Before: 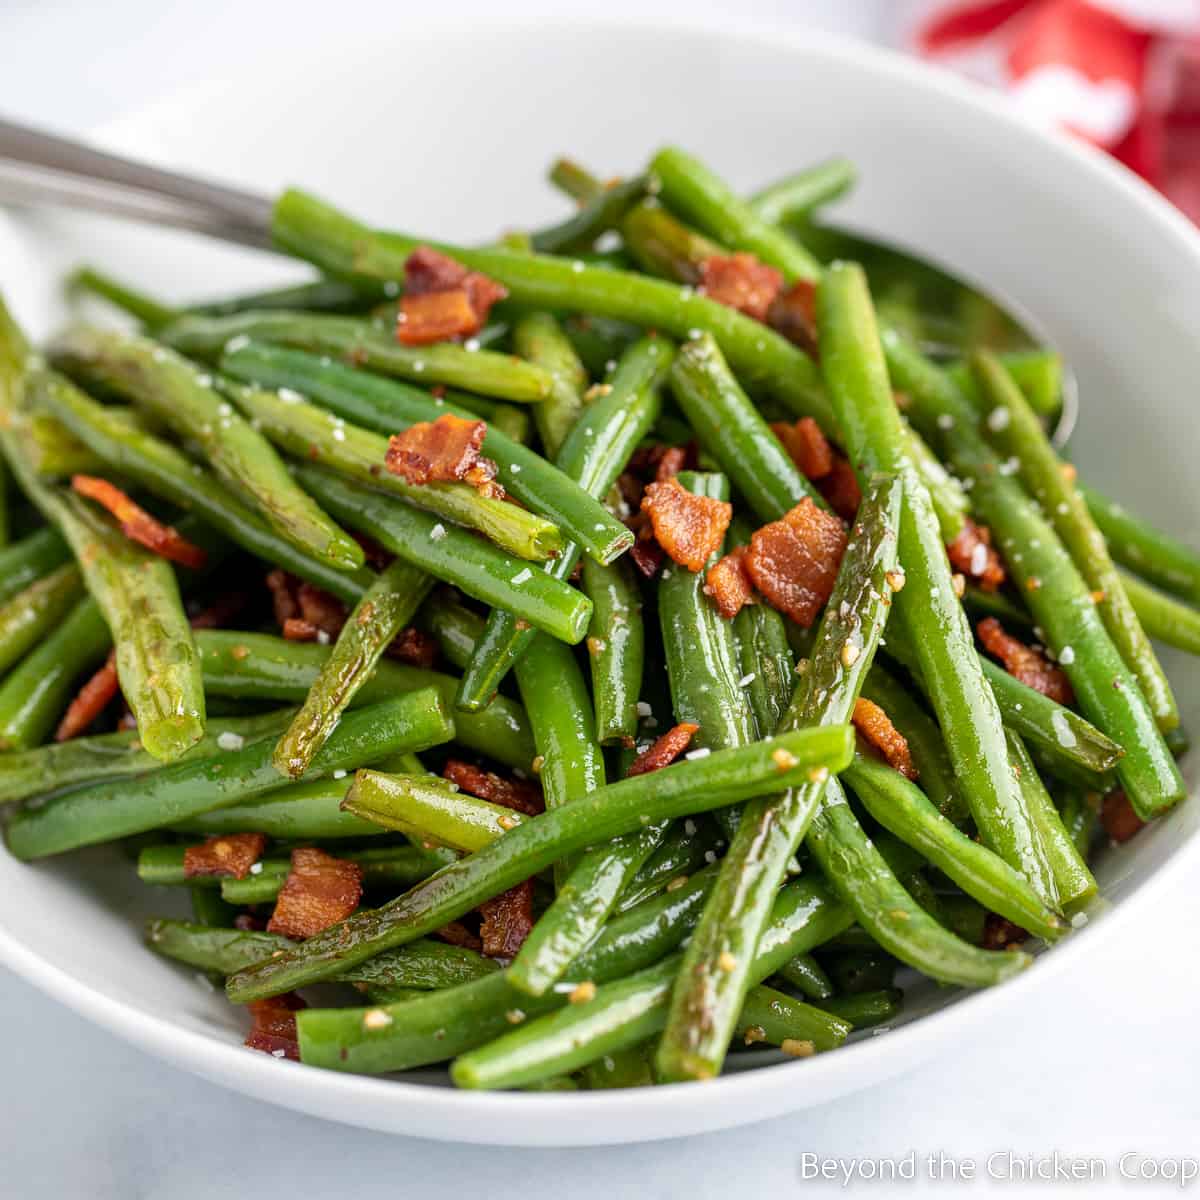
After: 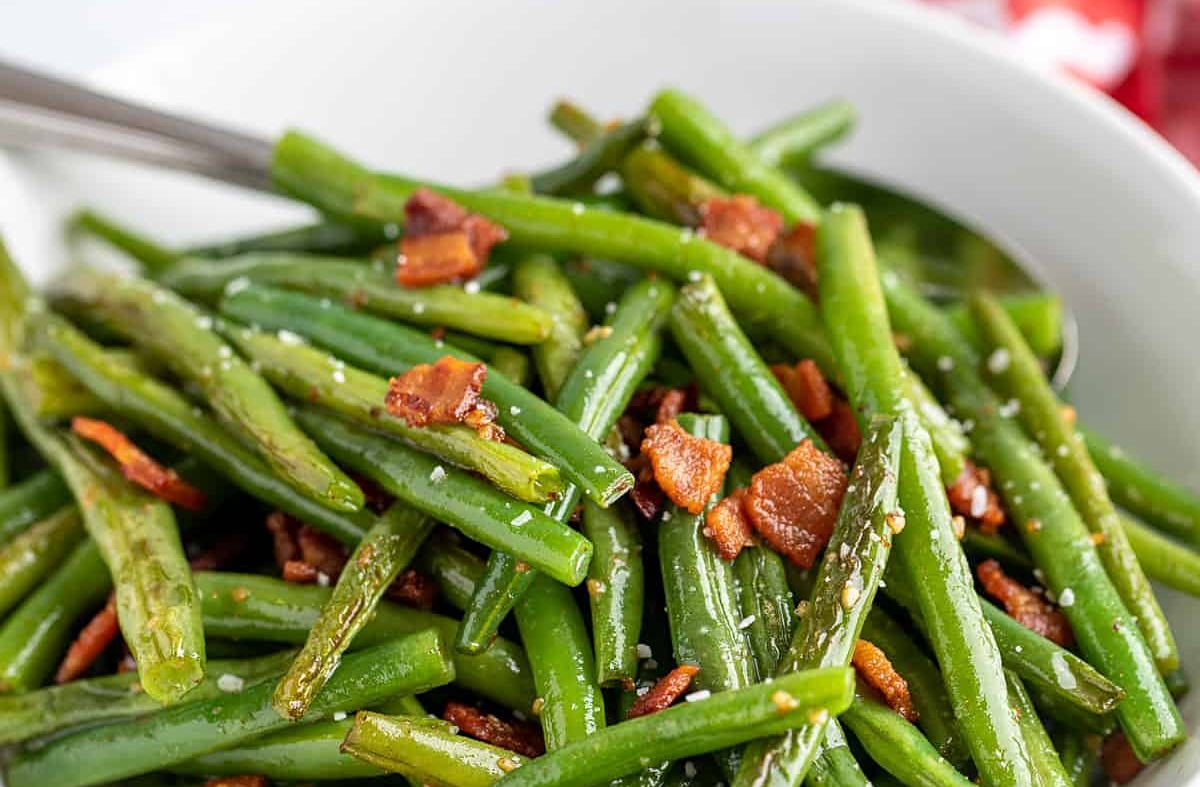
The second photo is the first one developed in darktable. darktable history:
crop and rotate: top 4.912%, bottom 29.436%
sharpen: amount 0.207
